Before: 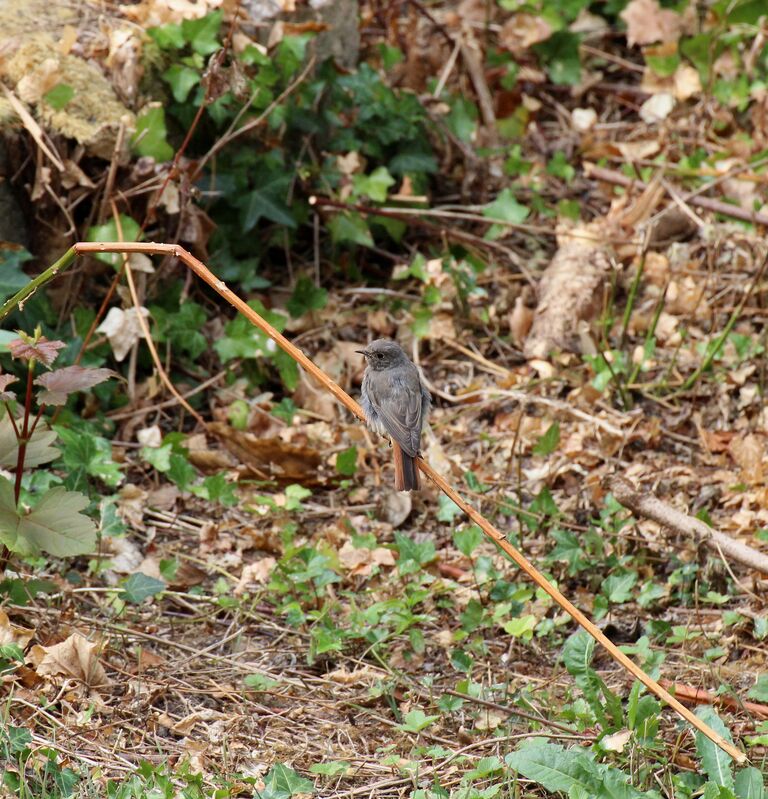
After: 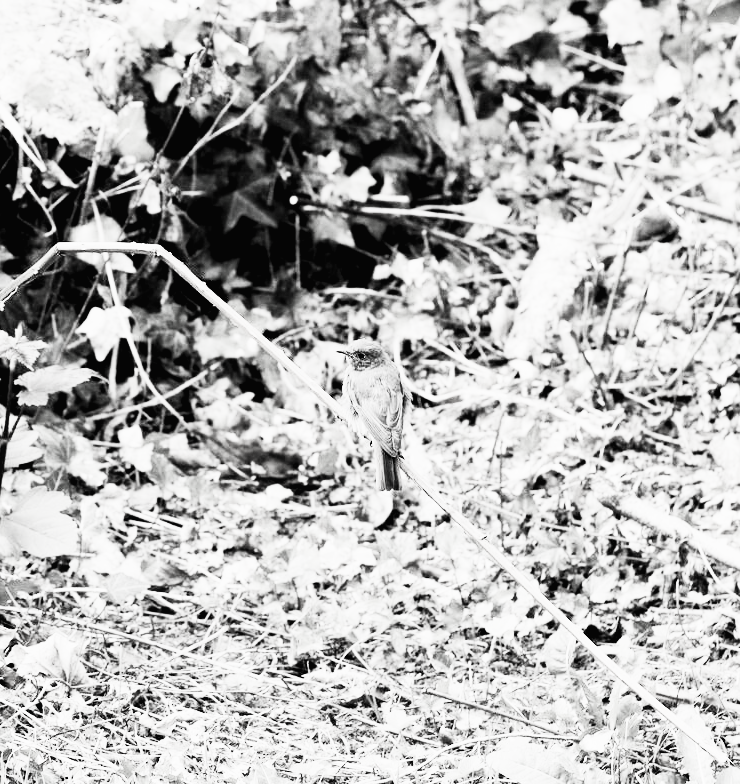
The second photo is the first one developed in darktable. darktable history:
contrast brightness saturation: contrast 0.541, brightness 0.477, saturation -0.987
exposure: exposure 0.211 EV, compensate highlight preservation false
filmic rgb: black relative exposure -4.33 EV, white relative exposure 4.56 EV, threshold 6 EV, hardness 2.39, contrast 1.055, add noise in highlights 0.002, preserve chrominance no, color science v3 (2019), use custom middle-gray values true, contrast in highlights soft, enable highlight reconstruction true
tone equalizer: -8 EV -0.766 EV, -7 EV -0.672 EV, -6 EV -0.628 EV, -5 EV -0.376 EV, -3 EV 0.389 EV, -2 EV 0.6 EV, -1 EV 0.679 EV, +0 EV 0.727 EV
crop and rotate: left 2.511%, right 1.05%, bottom 1.838%
